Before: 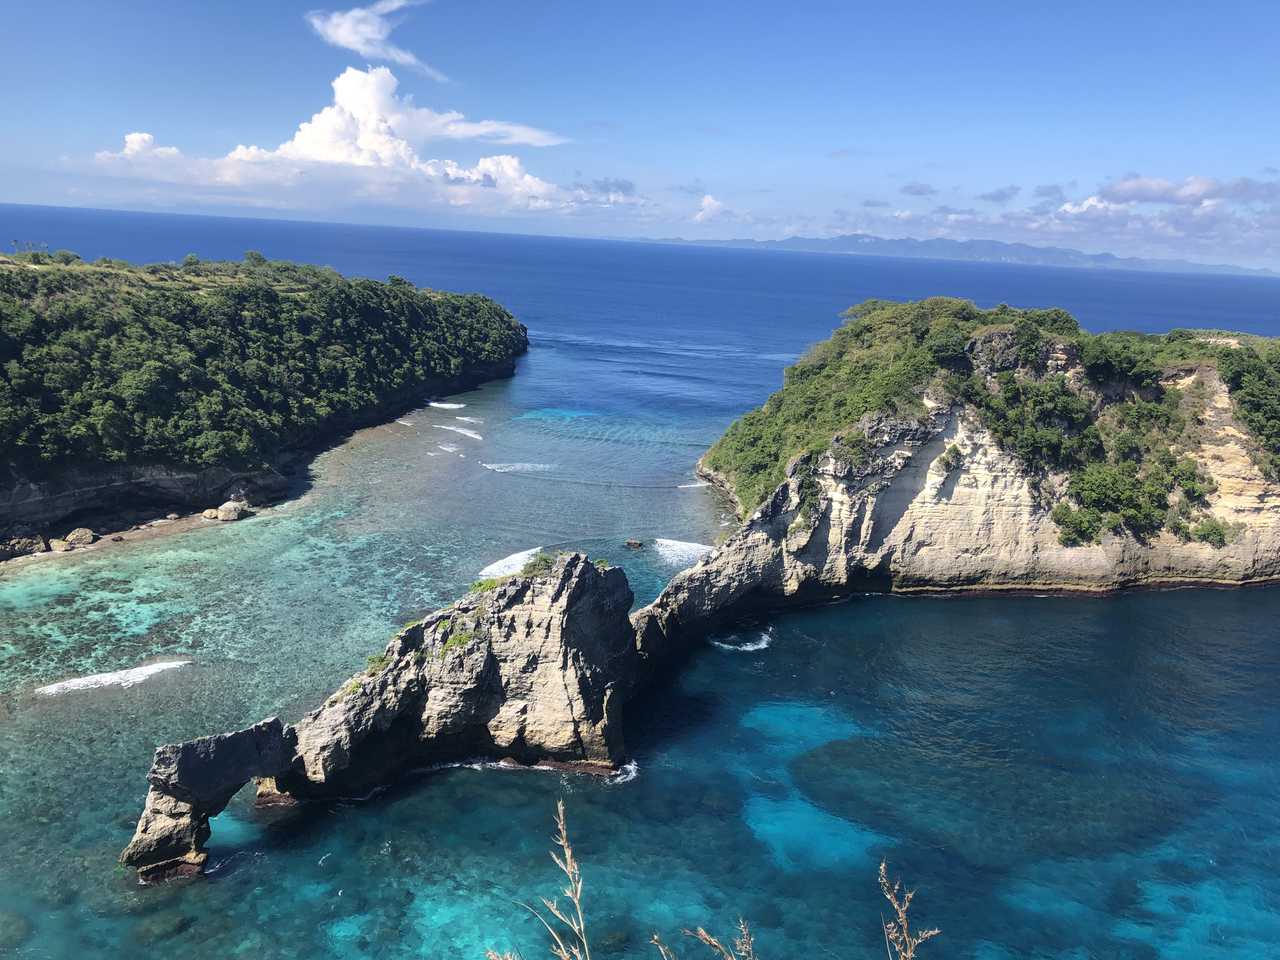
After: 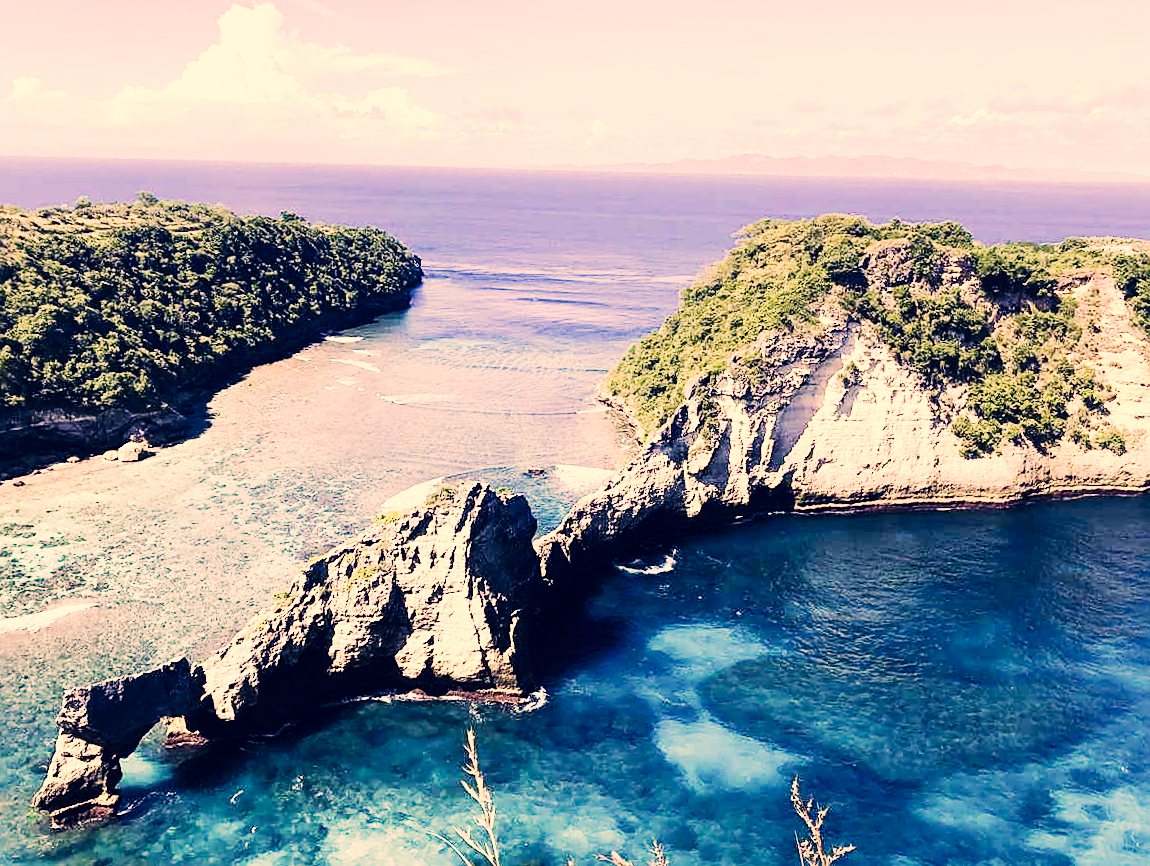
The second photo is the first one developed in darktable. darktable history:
color correction: highlights a* 19.99, highlights b* 28.23, shadows a* 3.45, shadows b* -16.96, saturation 0.732
crop and rotate: angle 1.96°, left 6.047%, top 5.714%
exposure: exposure 0.211 EV, compensate highlight preservation false
tone curve: curves: ch0 [(0, 0) (0.16, 0.055) (0.506, 0.762) (1, 1.024)], preserve colors none
sharpen: amount 0.492
velvia: strength 27.08%
